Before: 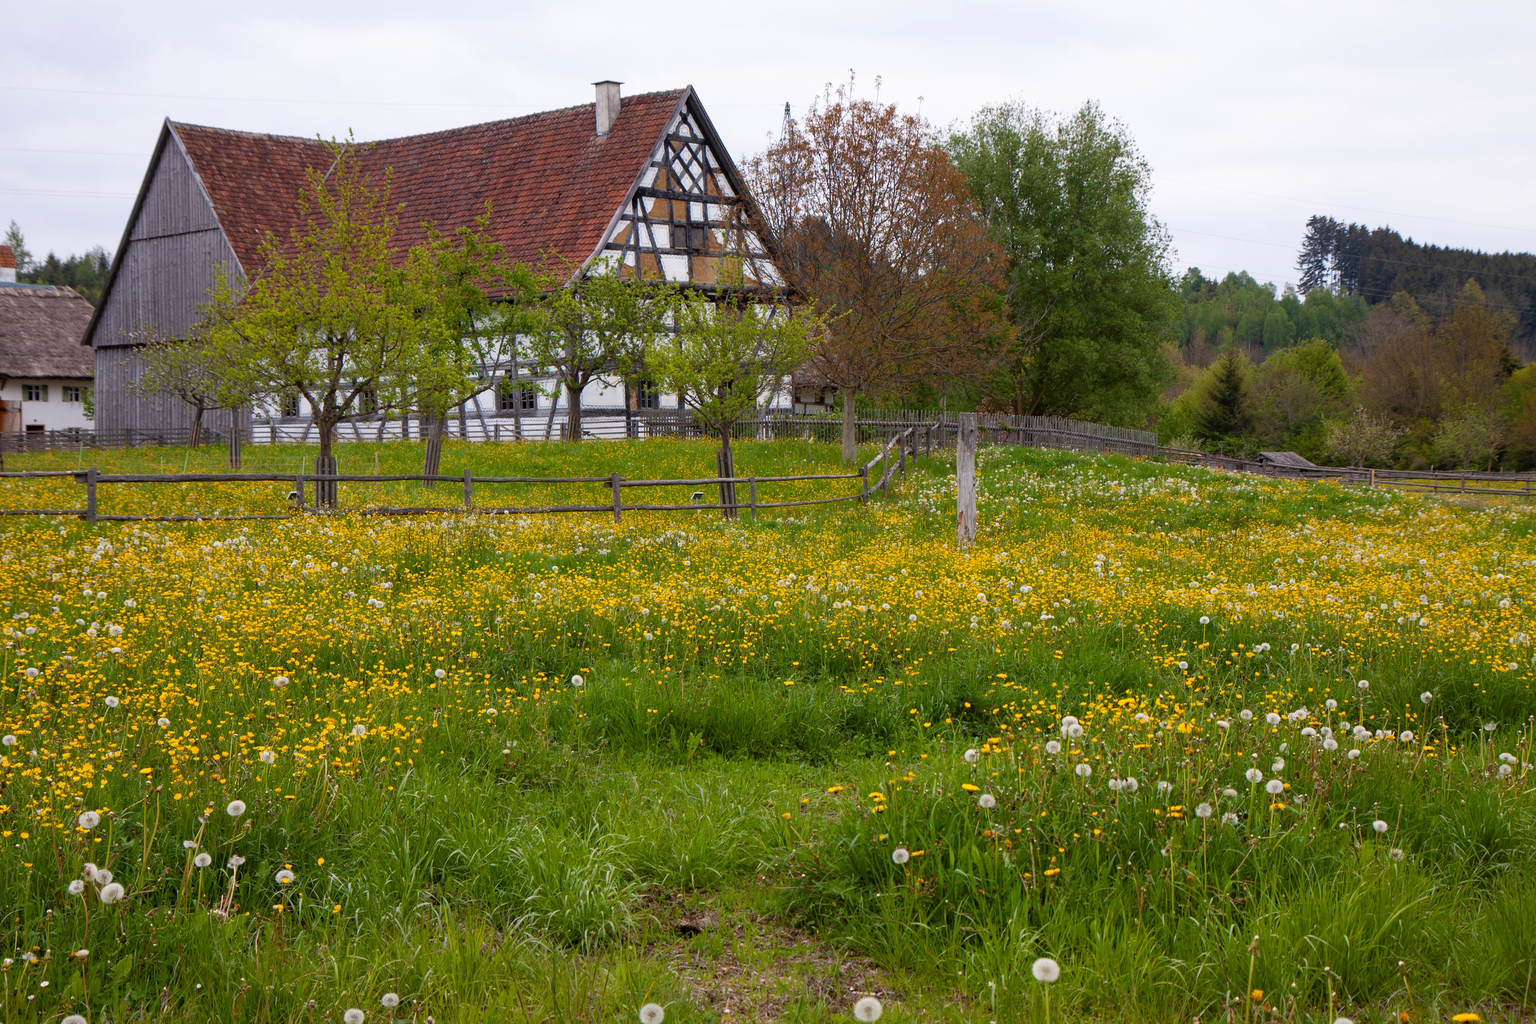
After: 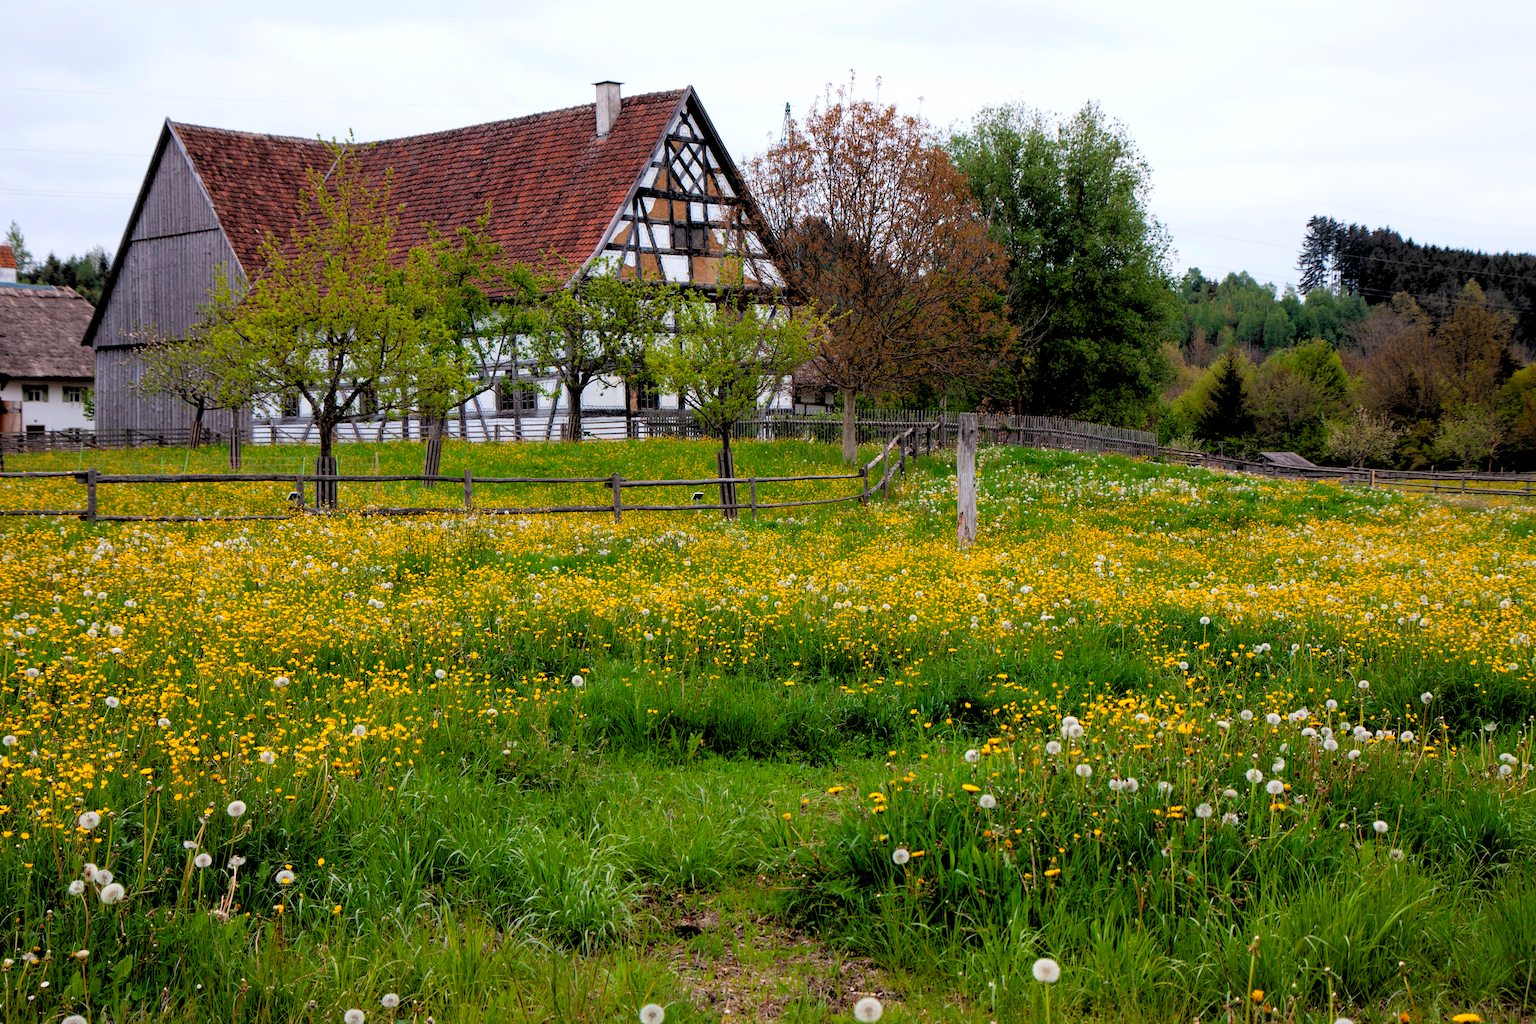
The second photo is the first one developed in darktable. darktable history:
white balance: red 0.982, blue 1.018
rgb levels: levels [[0.029, 0.461, 0.922], [0, 0.5, 1], [0, 0.5, 1]]
